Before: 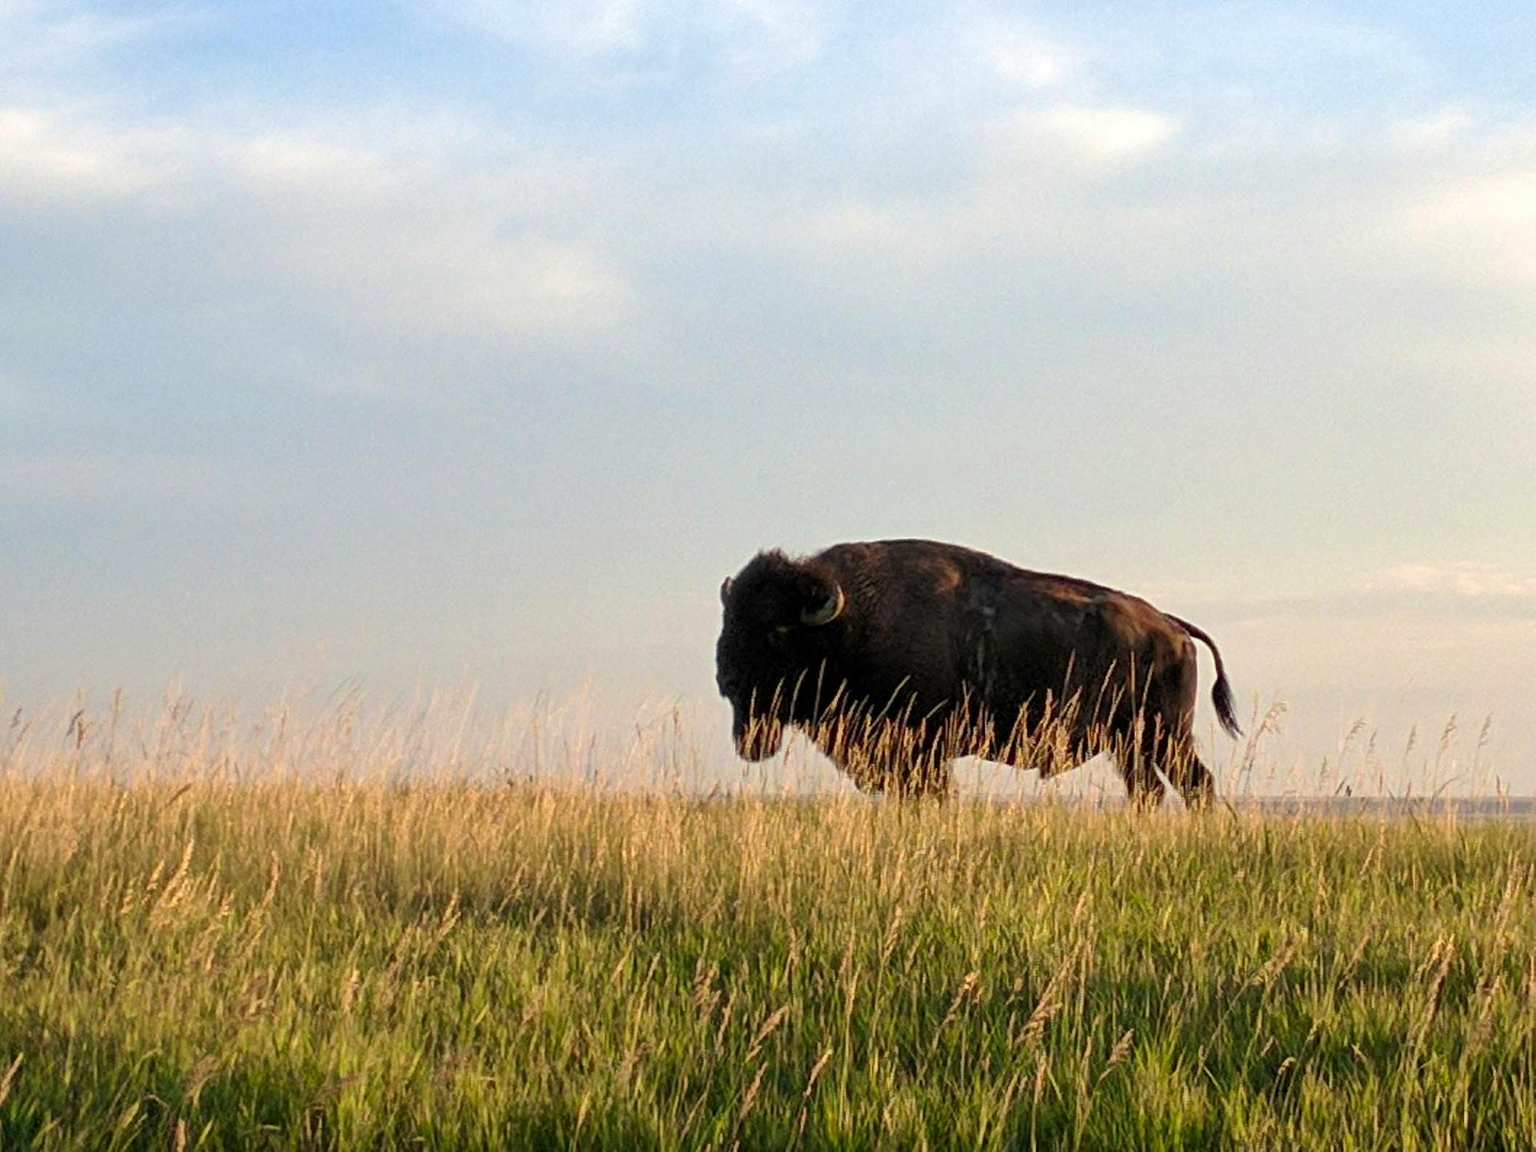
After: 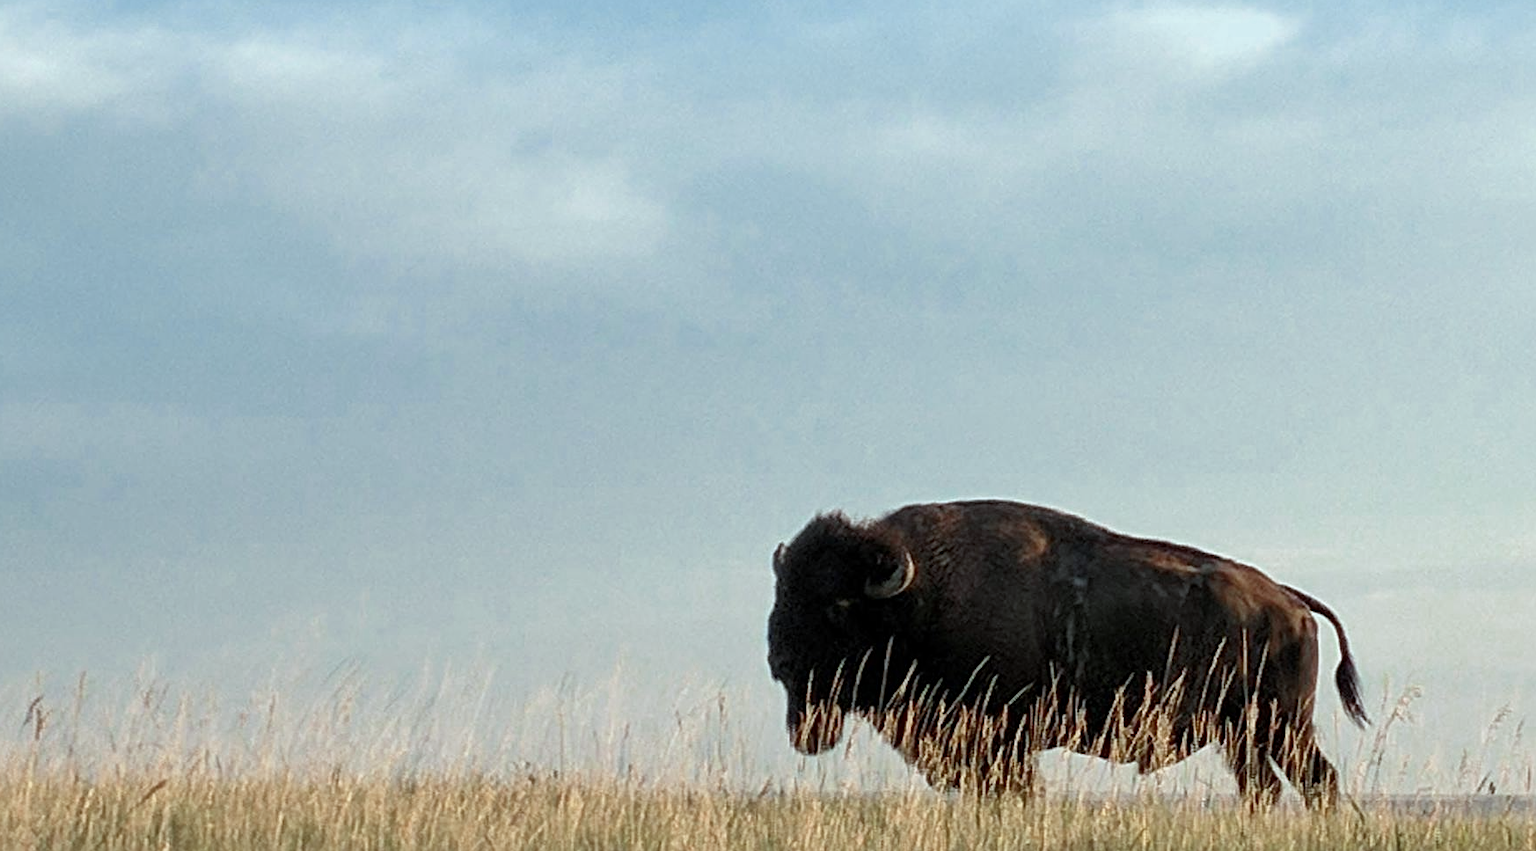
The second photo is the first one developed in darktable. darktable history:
sharpen: radius 2.529, amount 0.323
color correction: highlights a* -10.04, highlights b* -10.37
crop: left 3.015%, top 8.969%, right 9.647%, bottom 26.457%
color zones: curves: ch0 [(0, 0.5) (0.125, 0.4) (0.25, 0.5) (0.375, 0.4) (0.5, 0.4) (0.625, 0.35) (0.75, 0.35) (0.875, 0.5)]; ch1 [(0, 0.35) (0.125, 0.45) (0.25, 0.35) (0.375, 0.35) (0.5, 0.35) (0.625, 0.35) (0.75, 0.45) (0.875, 0.35)]; ch2 [(0, 0.6) (0.125, 0.5) (0.25, 0.5) (0.375, 0.6) (0.5, 0.6) (0.625, 0.5) (0.75, 0.5) (0.875, 0.5)]
bloom: size 9%, threshold 100%, strength 7%
